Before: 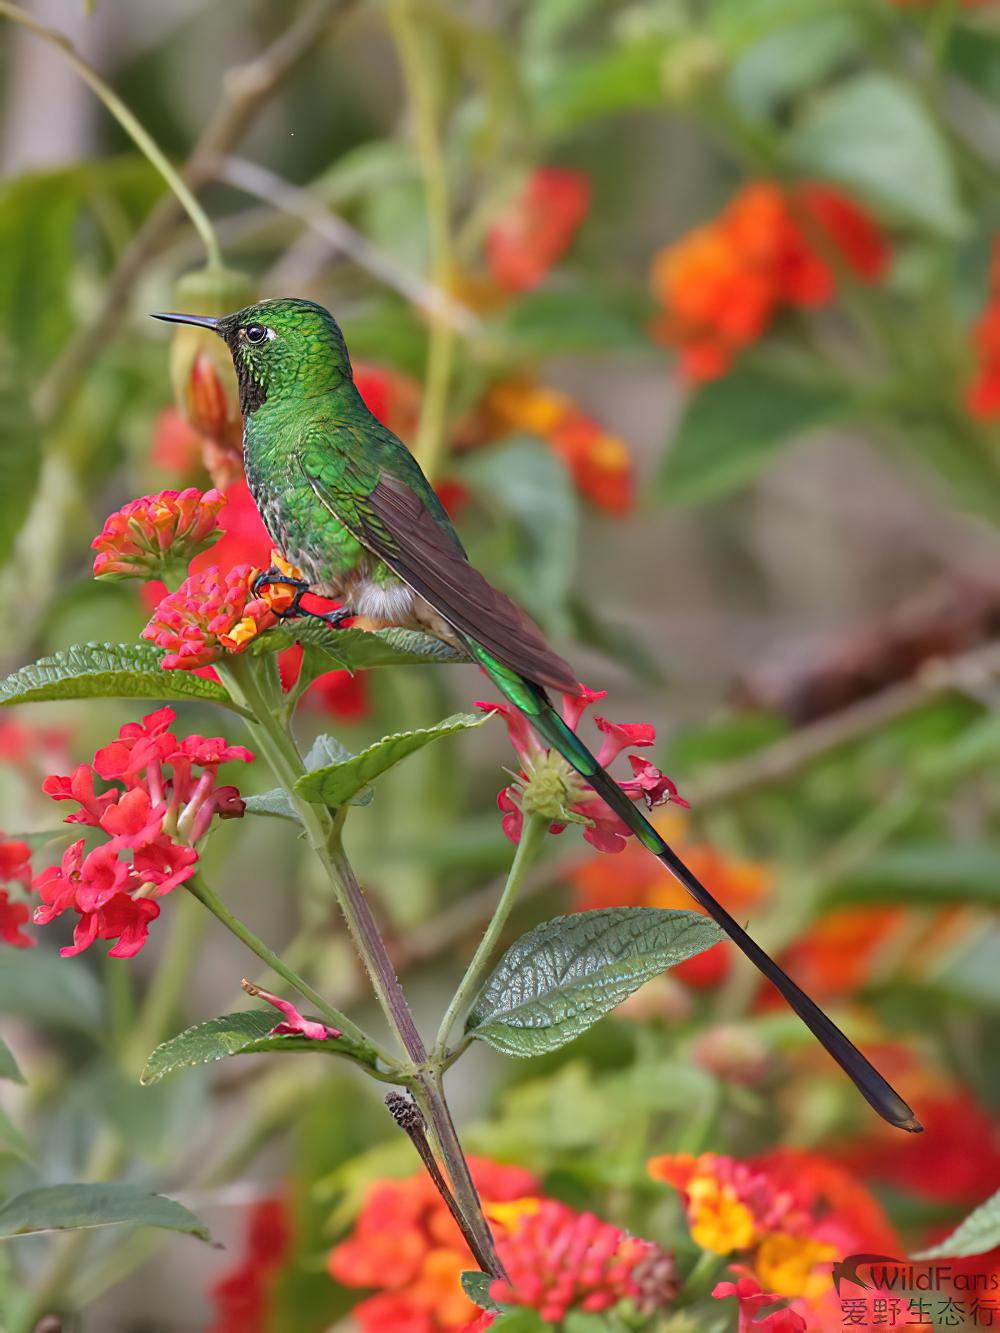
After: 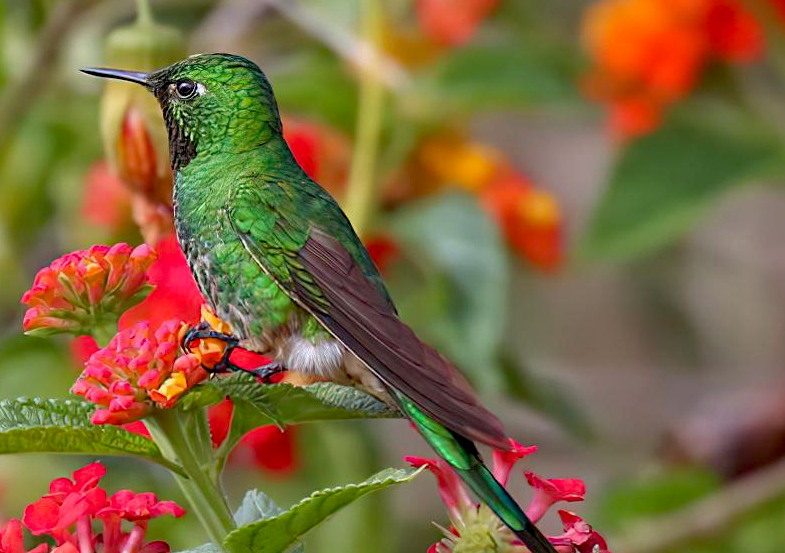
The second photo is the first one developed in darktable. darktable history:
crop: left 7.036%, top 18.398%, right 14.379%, bottom 40.043%
haze removal: compatibility mode true, adaptive false
exposure: black level correction 0.009, exposure 0.014 EV, compensate highlight preservation false
